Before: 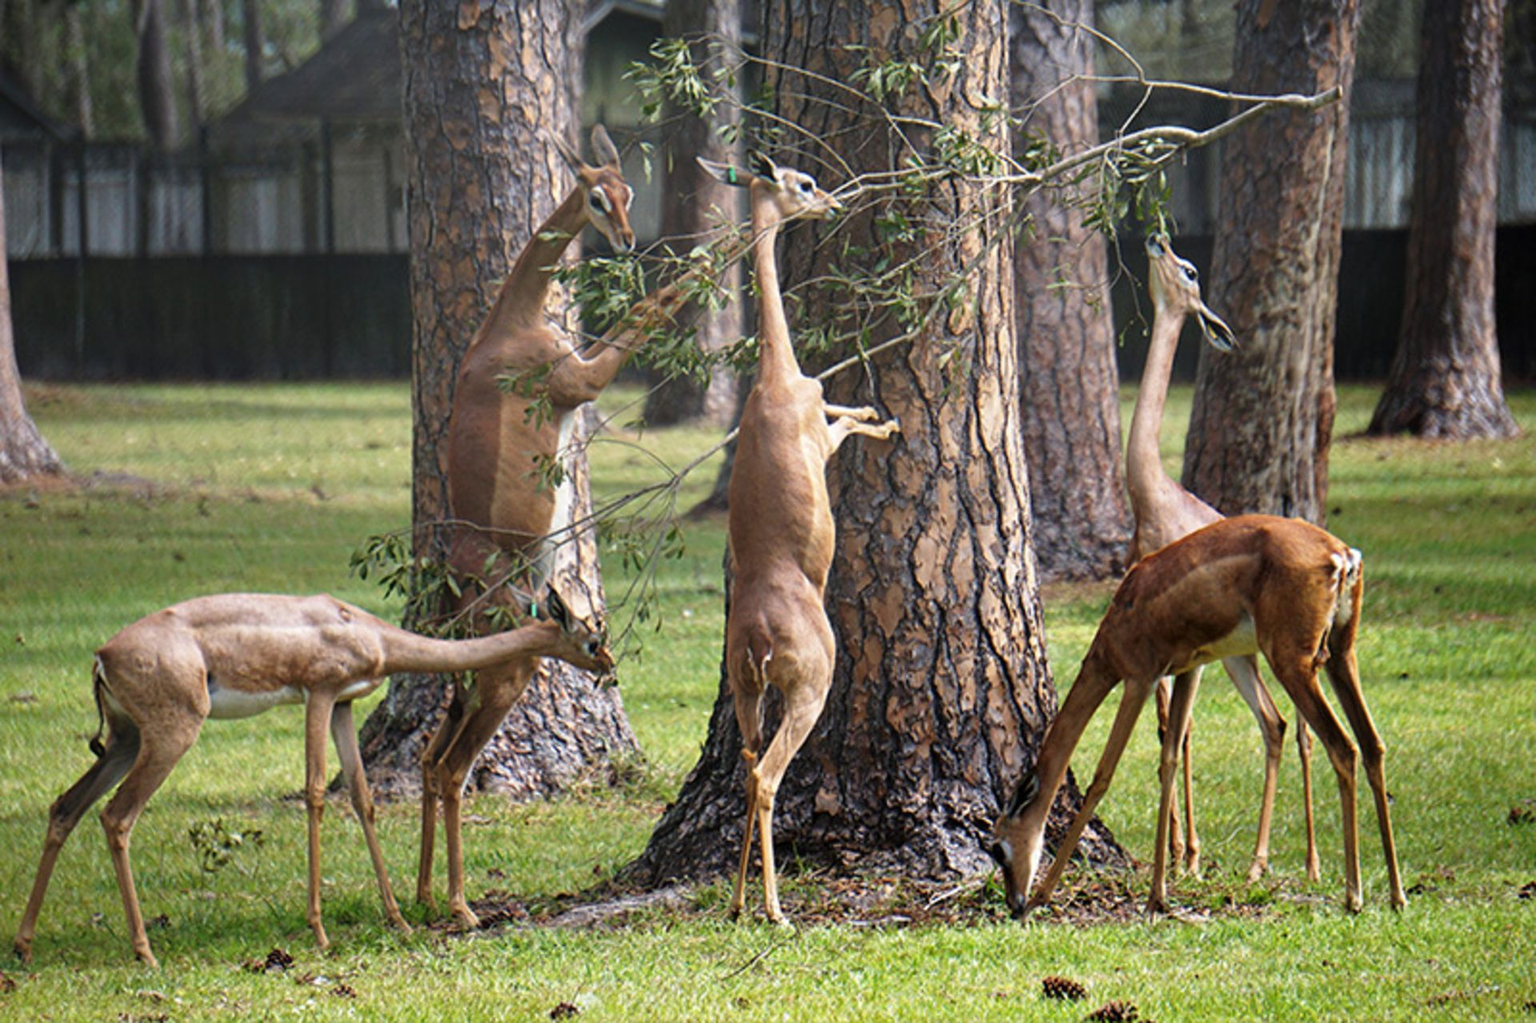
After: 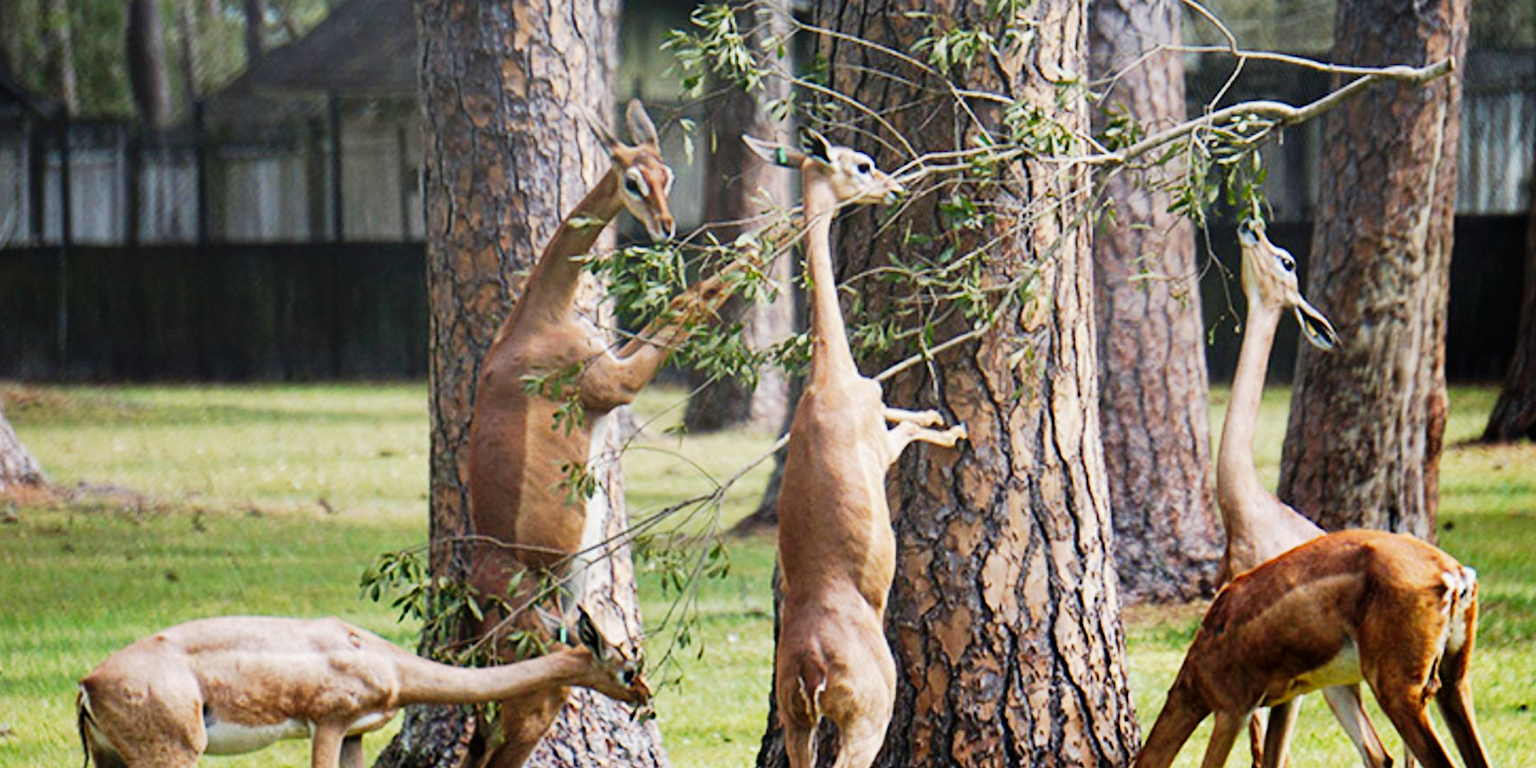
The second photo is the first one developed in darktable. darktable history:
crop: left 1.523%, top 3.39%, right 7.766%, bottom 28.504%
tone curve: curves: ch0 [(0, 0) (0.037, 0.011) (0.135, 0.093) (0.266, 0.281) (0.461, 0.555) (0.581, 0.716) (0.675, 0.793) (0.767, 0.849) (0.91, 0.924) (1, 0.979)]; ch1 [(0, 0) (0.292, 0.278) (0.431, 0.418) (0.493, 0.479) (0.506, 0.5) (0.532, 0.537) (0.562, 0.581) (0.641, 0.663) (0.754, 0.76) (1, 1)]; ch2 [(0, 0) (0.294, 0.3) (0.361, 0.372) (0.429, 0.445) (0.478, 0.486) (0.502, 0.498) (0.518, 0.522) (0.531, 0.549) (0.561, 0.59) (0.64, 0.655) (0.693, 0.706) (0.845, 0.833) (1, 0.951)], preserve colors none
